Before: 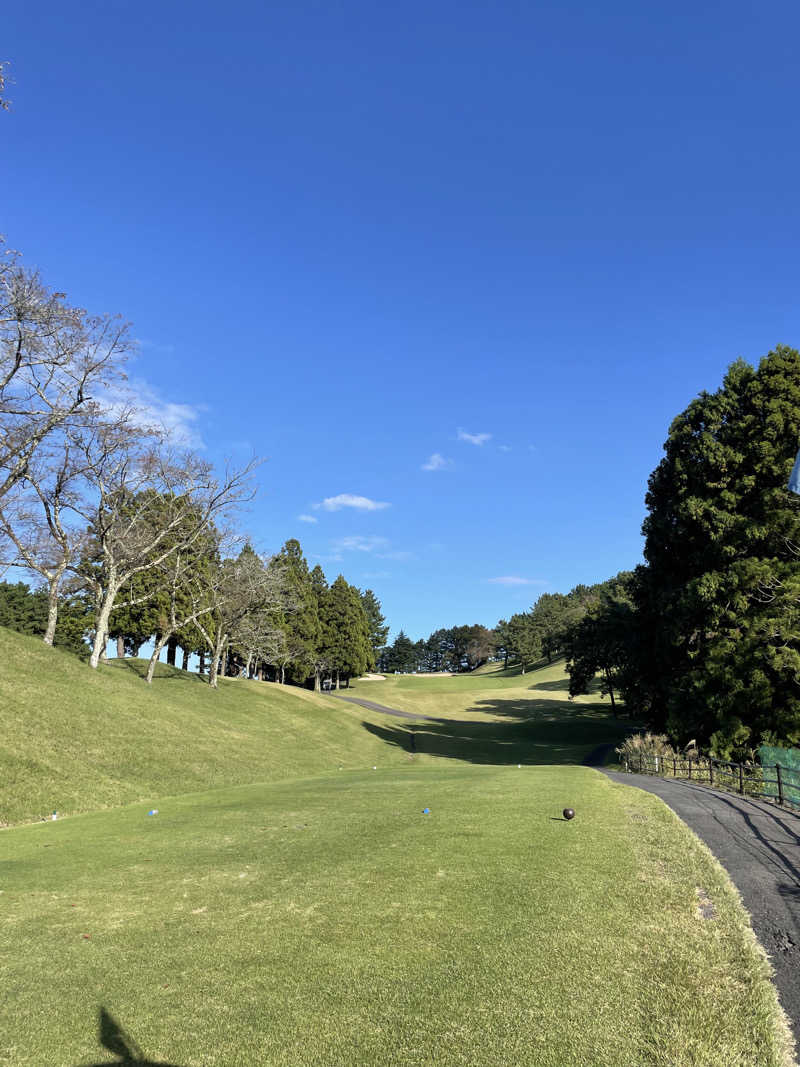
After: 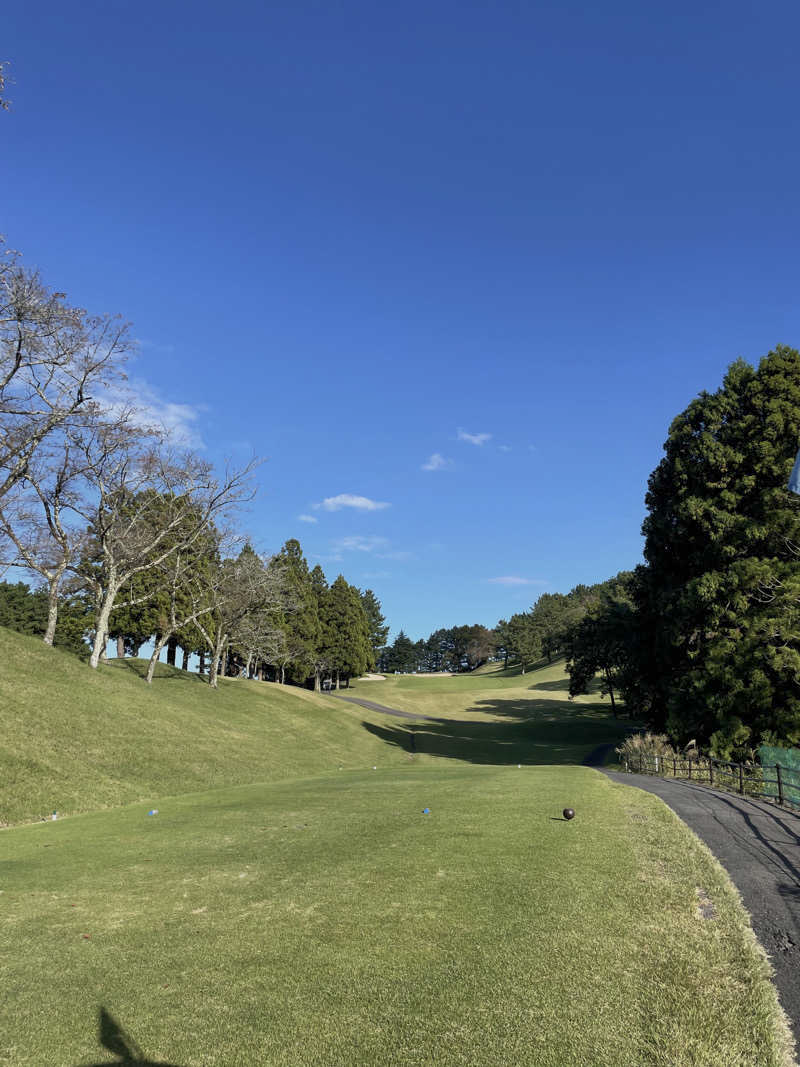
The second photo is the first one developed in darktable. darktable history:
contrast brightness saturation: contrast 0.009, saturation -0.062
tone equalizer: -8 EV 0.262 EV, -7 EV 0.44 EV, -6 EV 0.426 EV, -5 EV 0.224 EV, -3 EV -0.275 EV, -2 EV -0.393 EV, -1 EV -0.415 EV, +0 EV -0.256 EV
